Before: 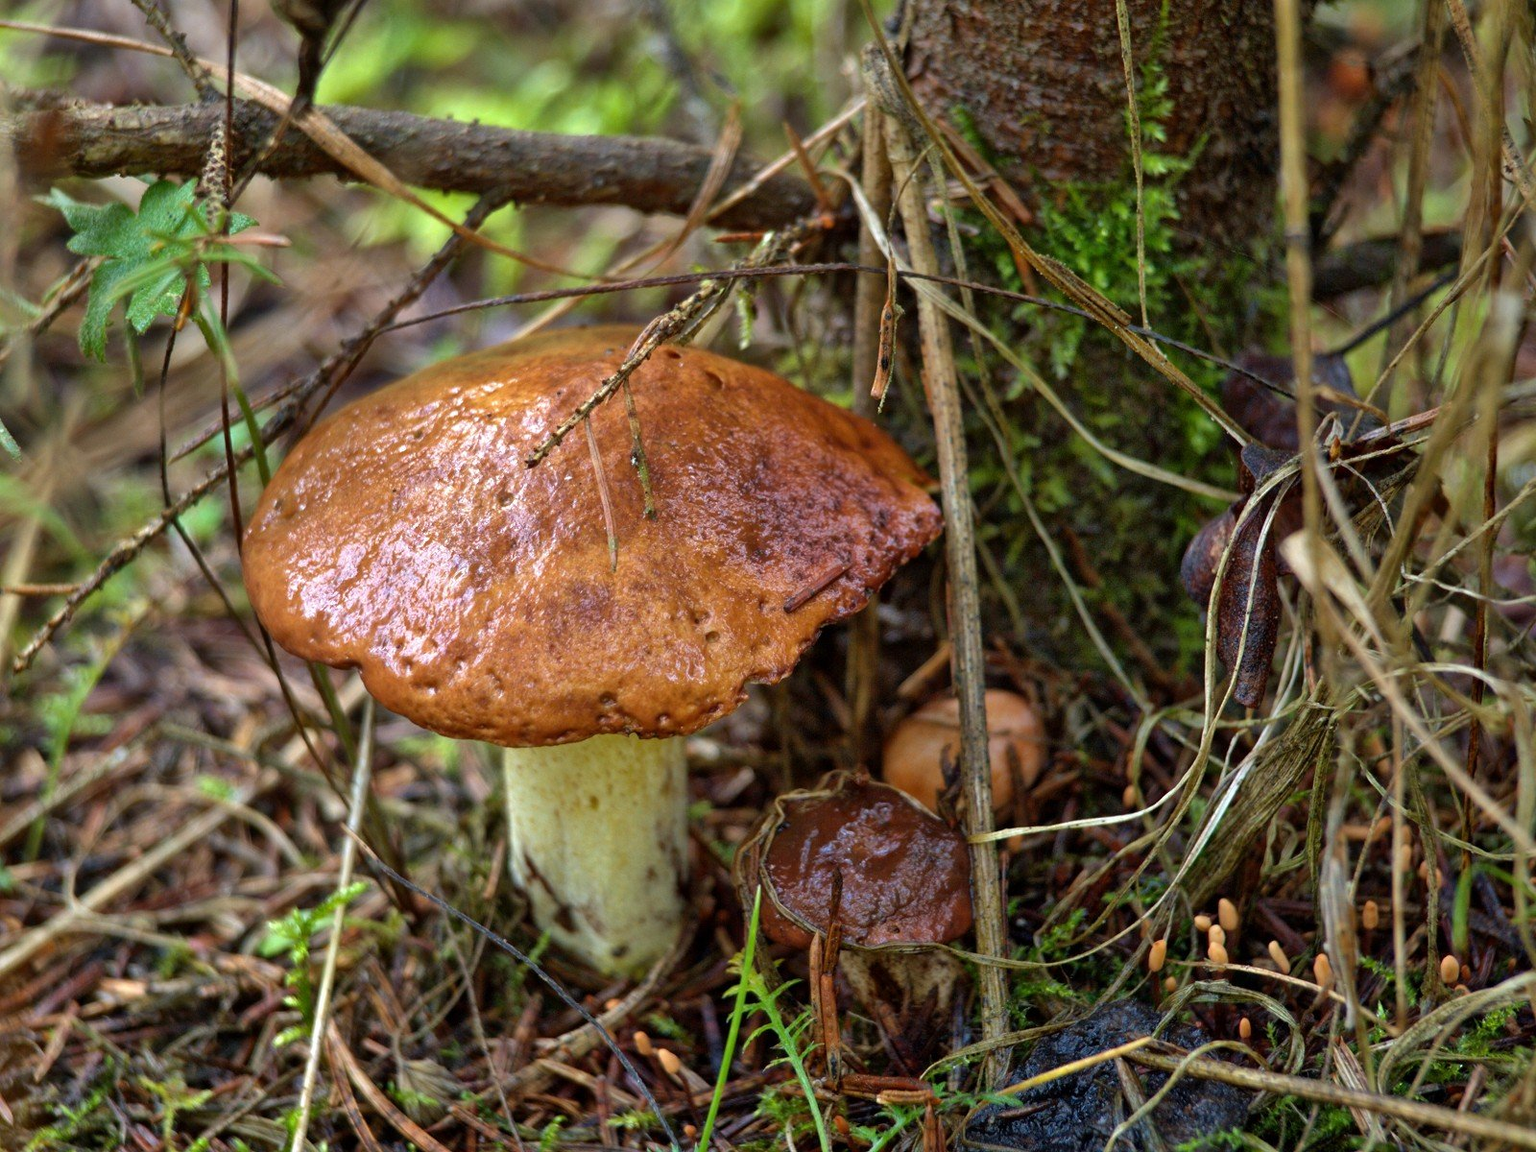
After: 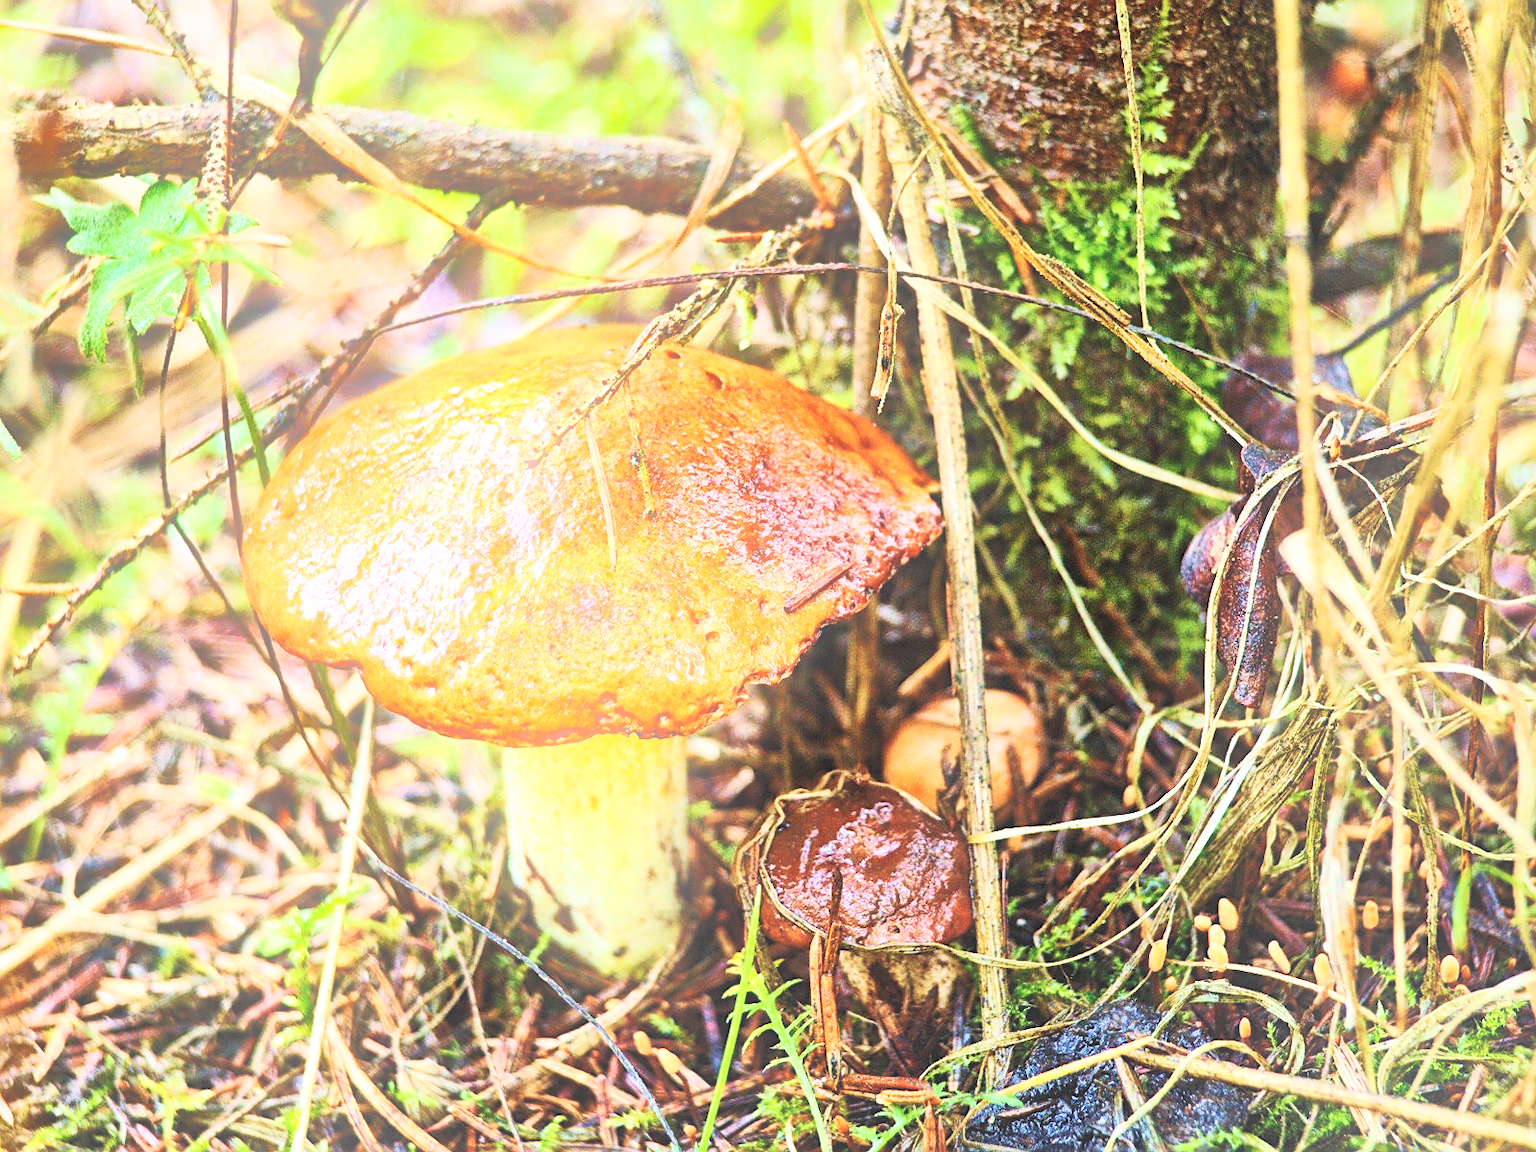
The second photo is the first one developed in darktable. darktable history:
exposure: exposure 0.258 EV, compensate highlight preservation false
velvia: on, module defaults
bloom: size 16%, threshold 98%, strength 20%
sharpen: on, module defaults
shadows and highlights: white point adjustment 0.05, highlights color adjustment 55.9%, soften with gaussian
contrast brightness saturation: contrast 0.39, brightness 0.53
base curve: curves: ch0 [(0, 0) (0.028, 0.03) (0.121, 0.232) (0.46, 0.748) (0.859, 0.968) (1, 1)], preserve colors none
